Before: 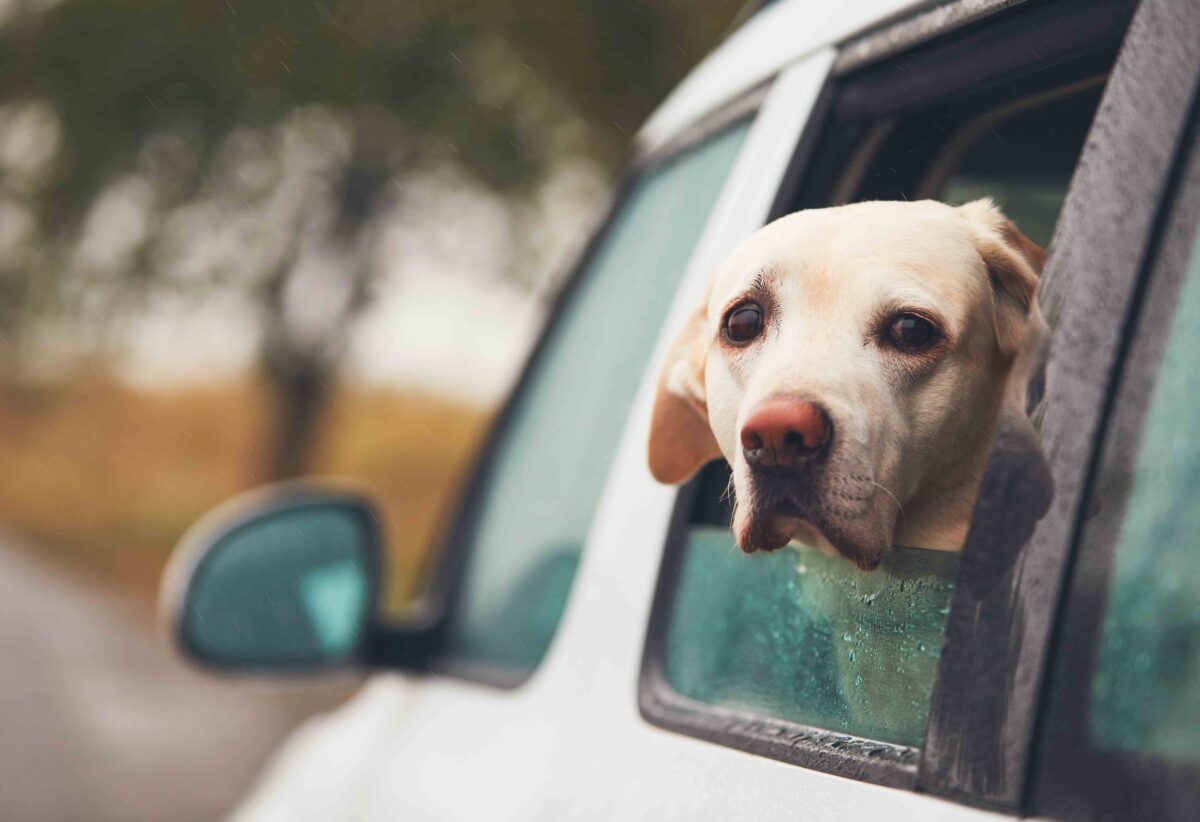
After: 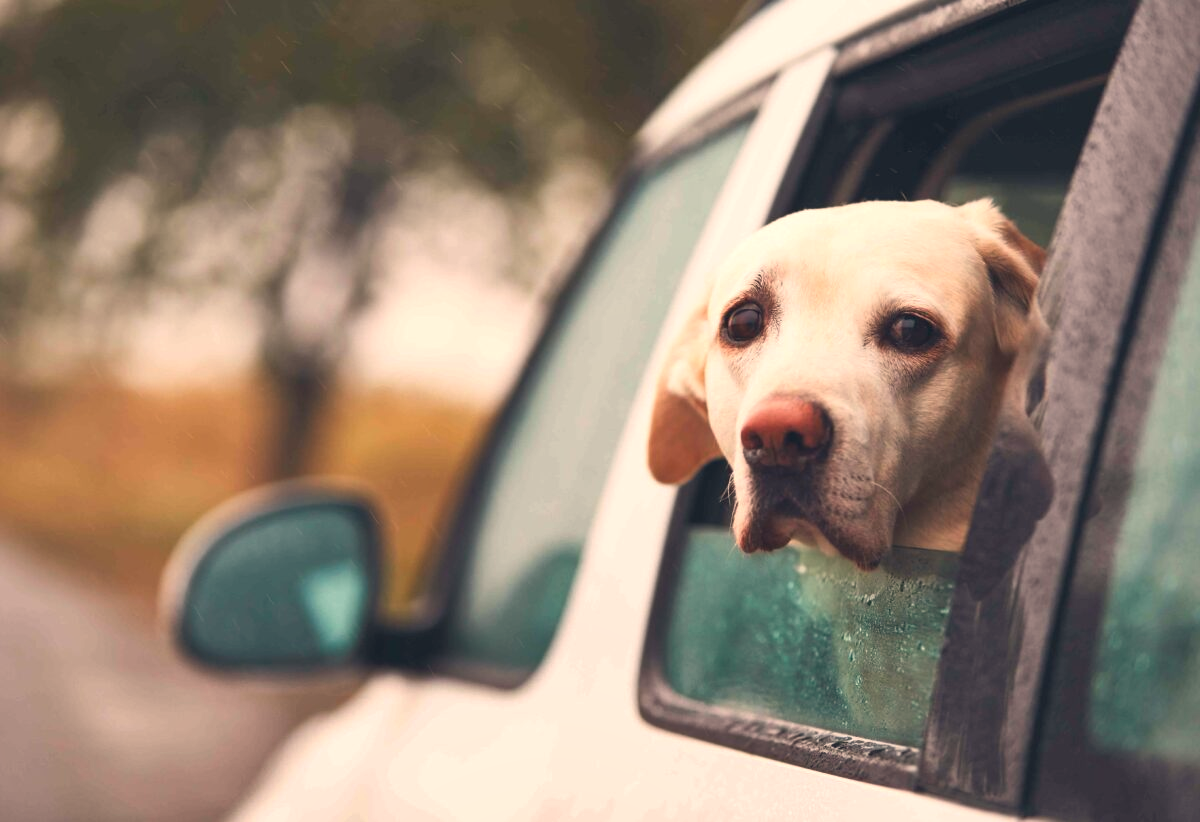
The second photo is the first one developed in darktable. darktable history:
white balance: red 1.127, blue 0.943
shadows and highlights: radius 171.16, shadows 27, white point adjustment 3.13, highlights -67.95, soften with gaussian
color correction: highlights a* 0.207, highlights b* 2.7, shadows a* -0.874, shadows b* -4.78
base curve: exposure shift 0, preserve colors none
